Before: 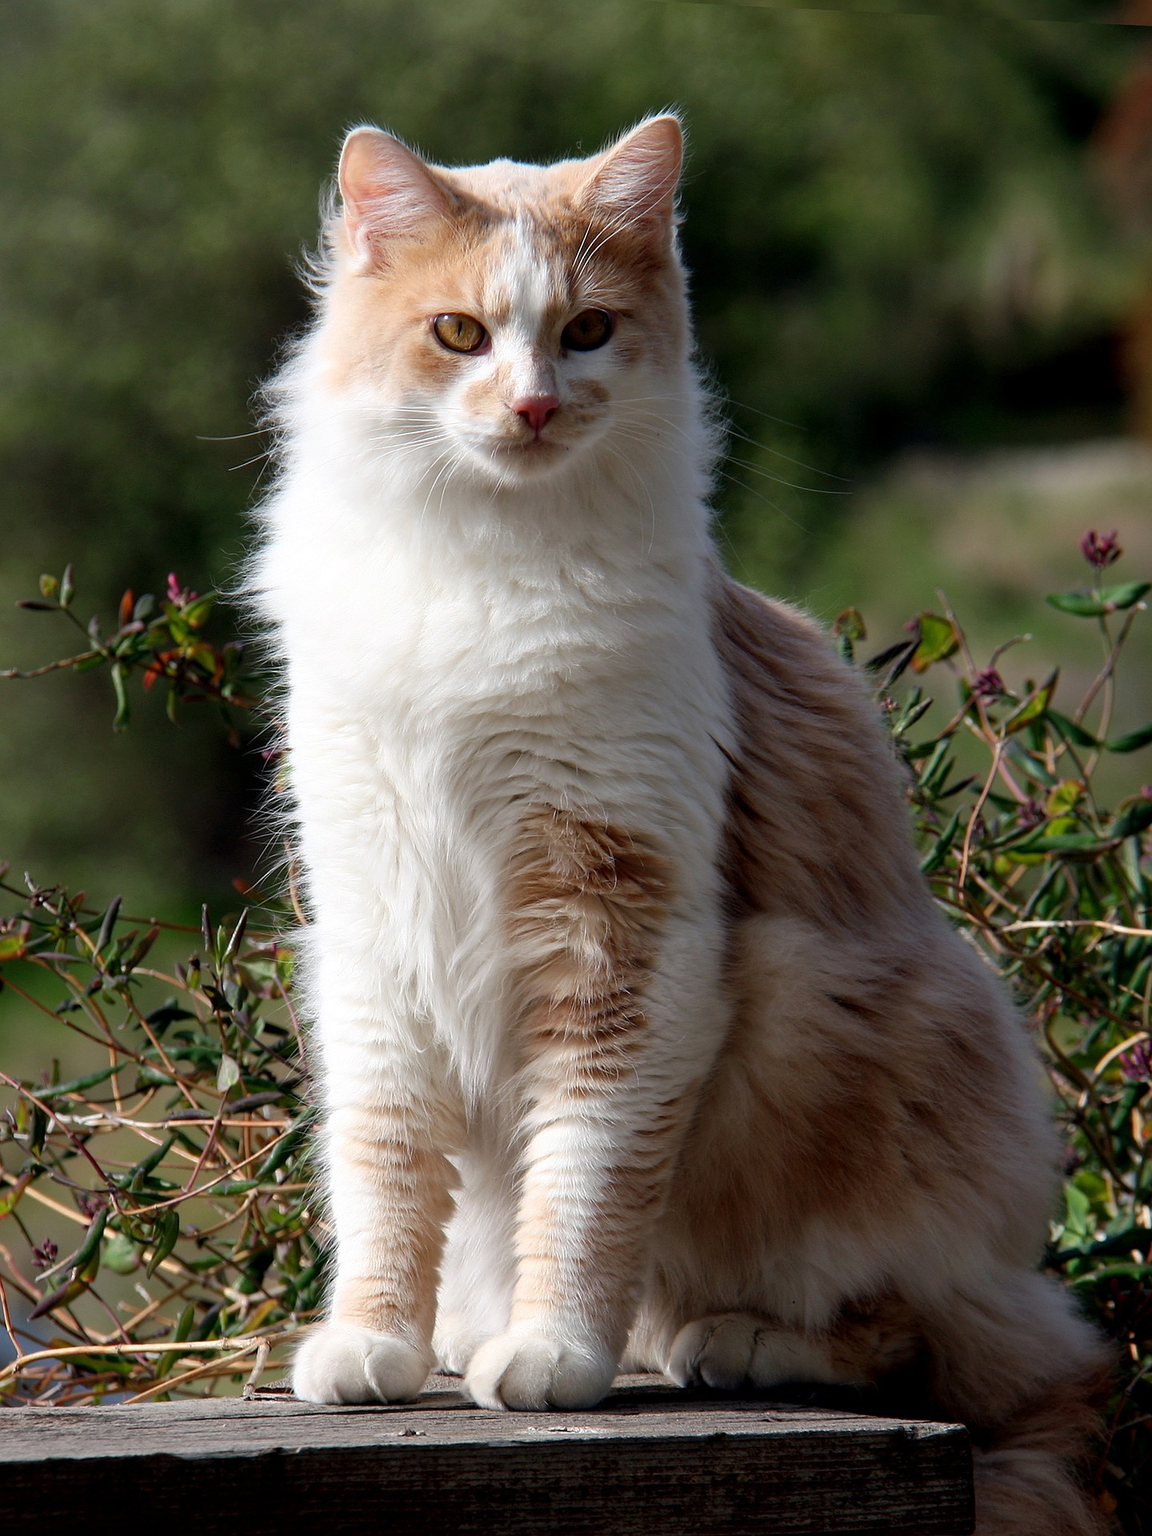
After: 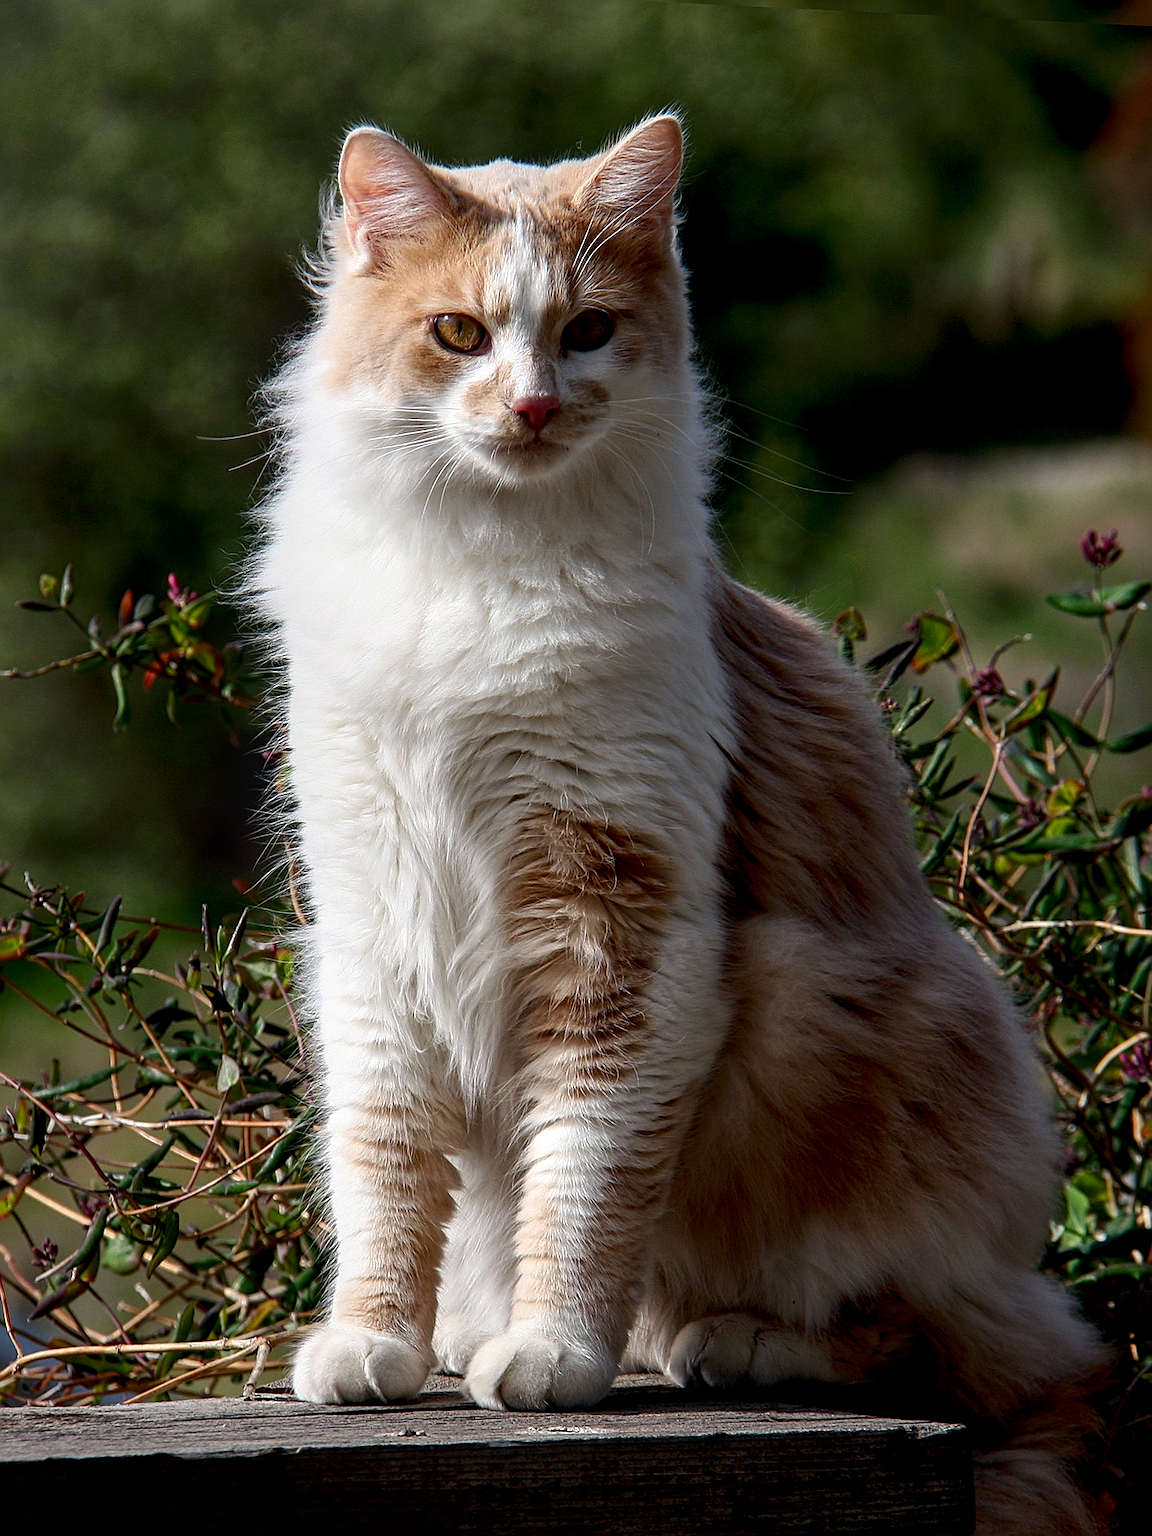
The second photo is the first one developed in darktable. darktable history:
contrast brightness saturation: contrast 0.066, brightness -0.134, saturation 0.063
exposure: compensate highlight preservation false
sharpen: radius 2.16, amount 0.382, threshold 0.126
local contrast: highlights 30%, detail 135%
